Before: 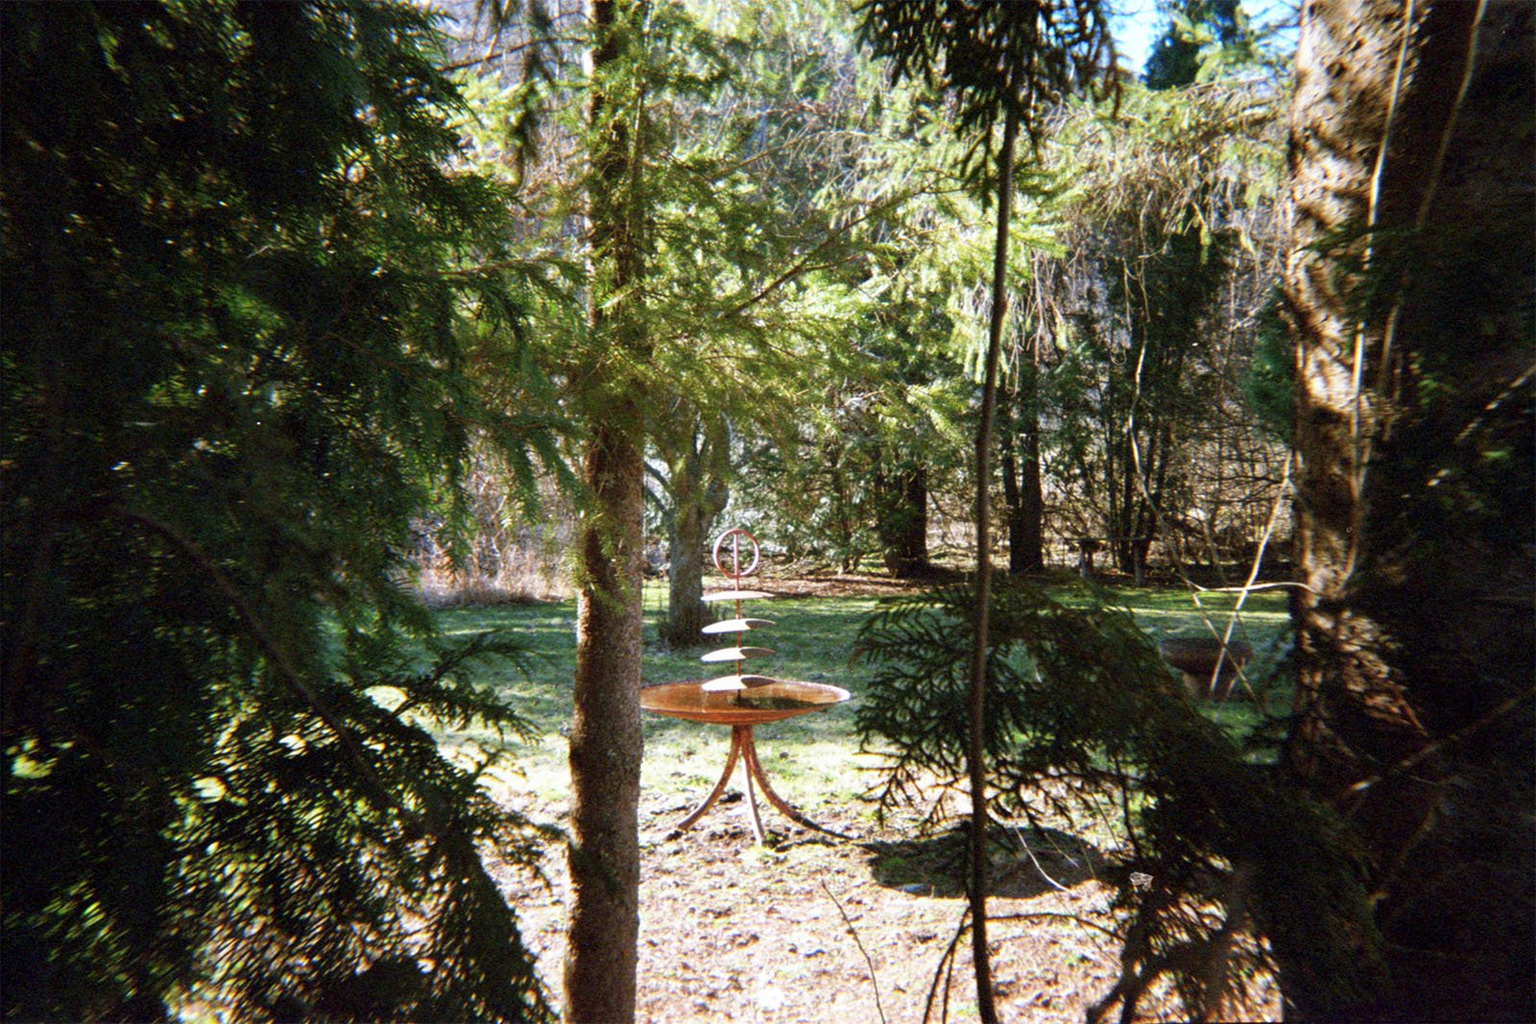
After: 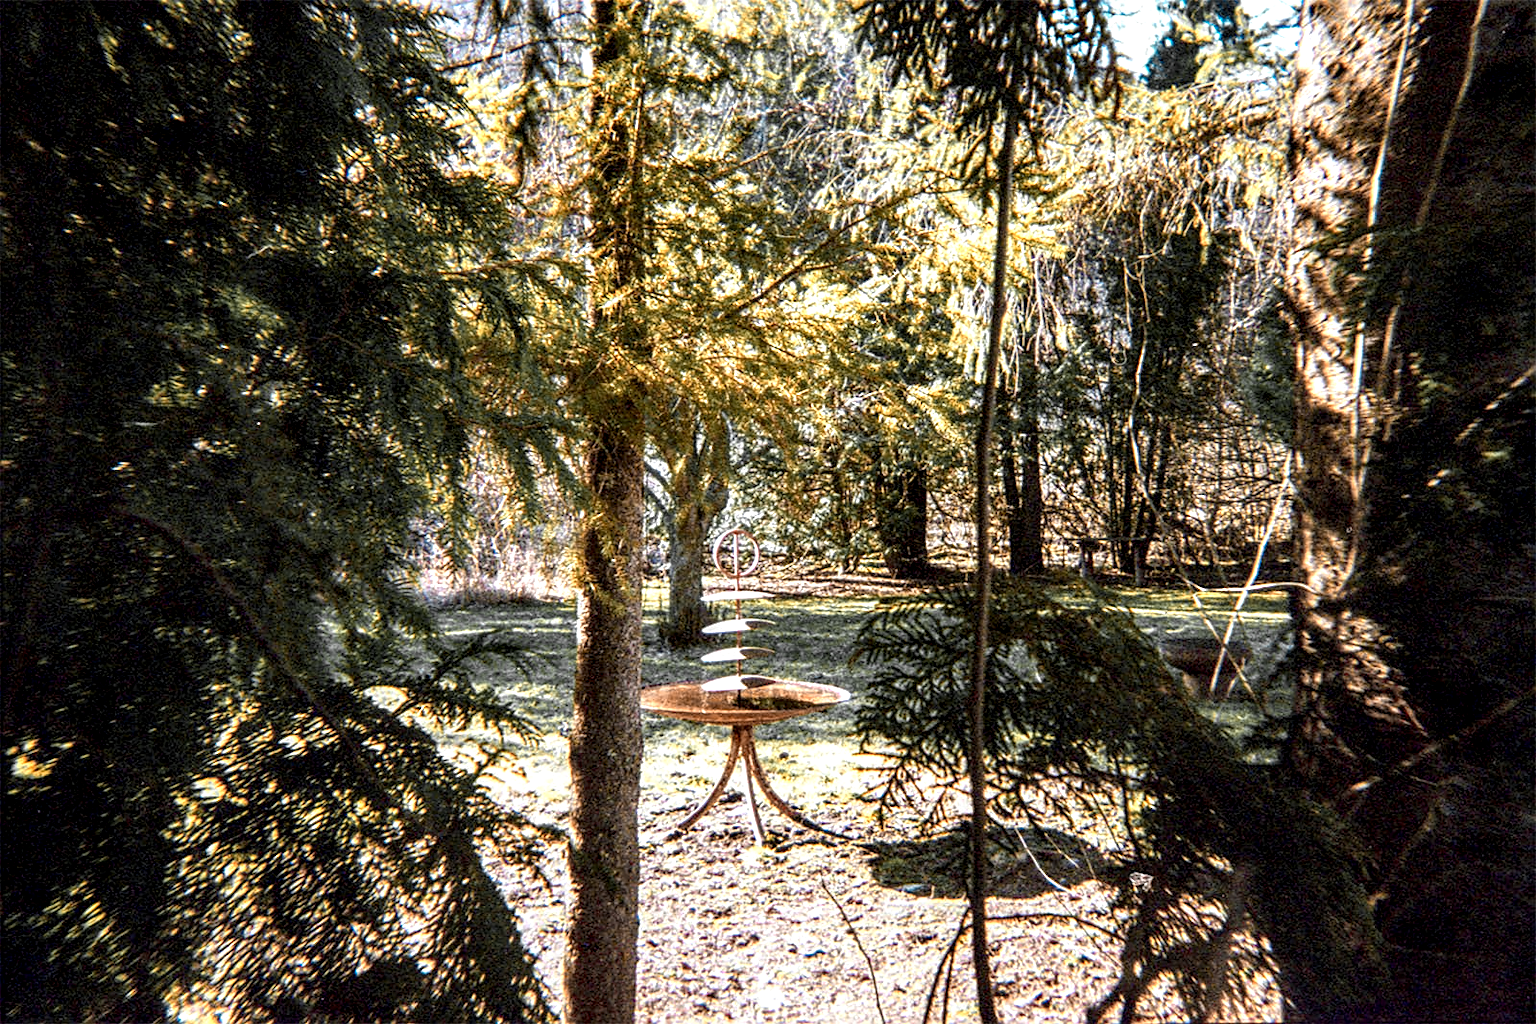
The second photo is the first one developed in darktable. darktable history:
sharpen: on, module defaults
color zones: curves: ch0 [(0.009, 0.528) (0.136, 0.6) (0.255, 0.586) (0.39, 0.528) (0.522, 0.584) (0.686, 0.736) (0.849, 0.561)]; ch1 [(0.045, 0.781) (0.14, 0.416) (0.257, 0.695) (0.442, 0.032) (0.738, 0.338) (0.818, 0.632) (0.891, 0.741) (1, 0.704)]; ch2 [(0, 0.667) (0.141, 0.52) (0.26, 0.37) (0.474, 0.432) (0.743, 0.286)]
local contrast: highlights 1%, shadows 5%, detail 182%
